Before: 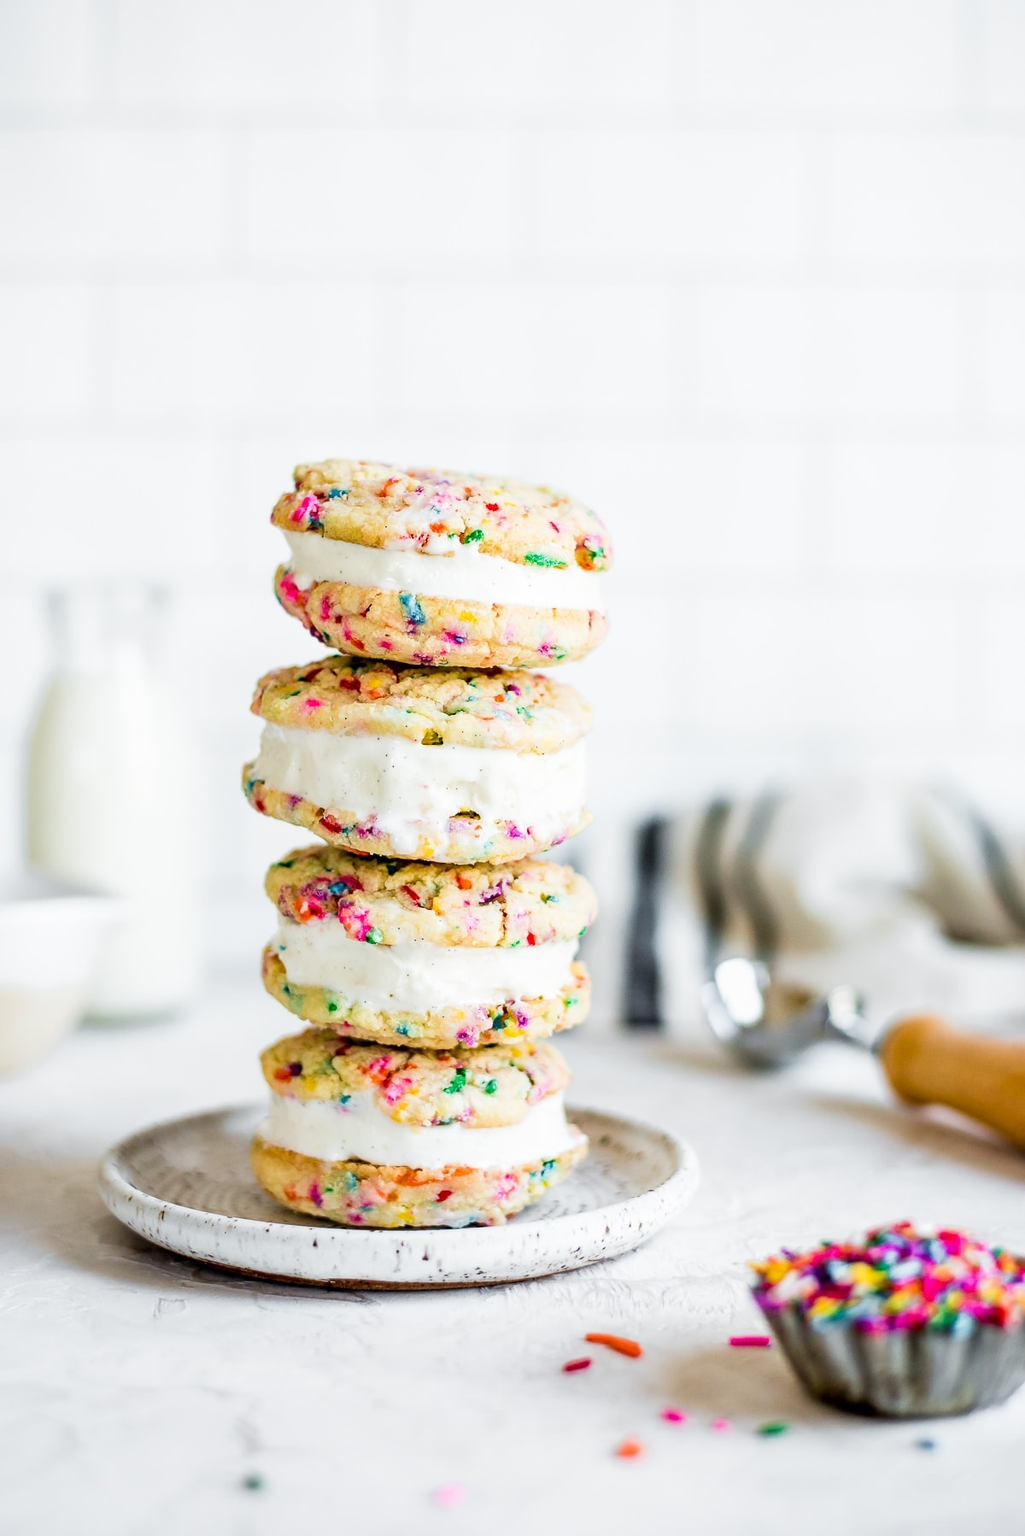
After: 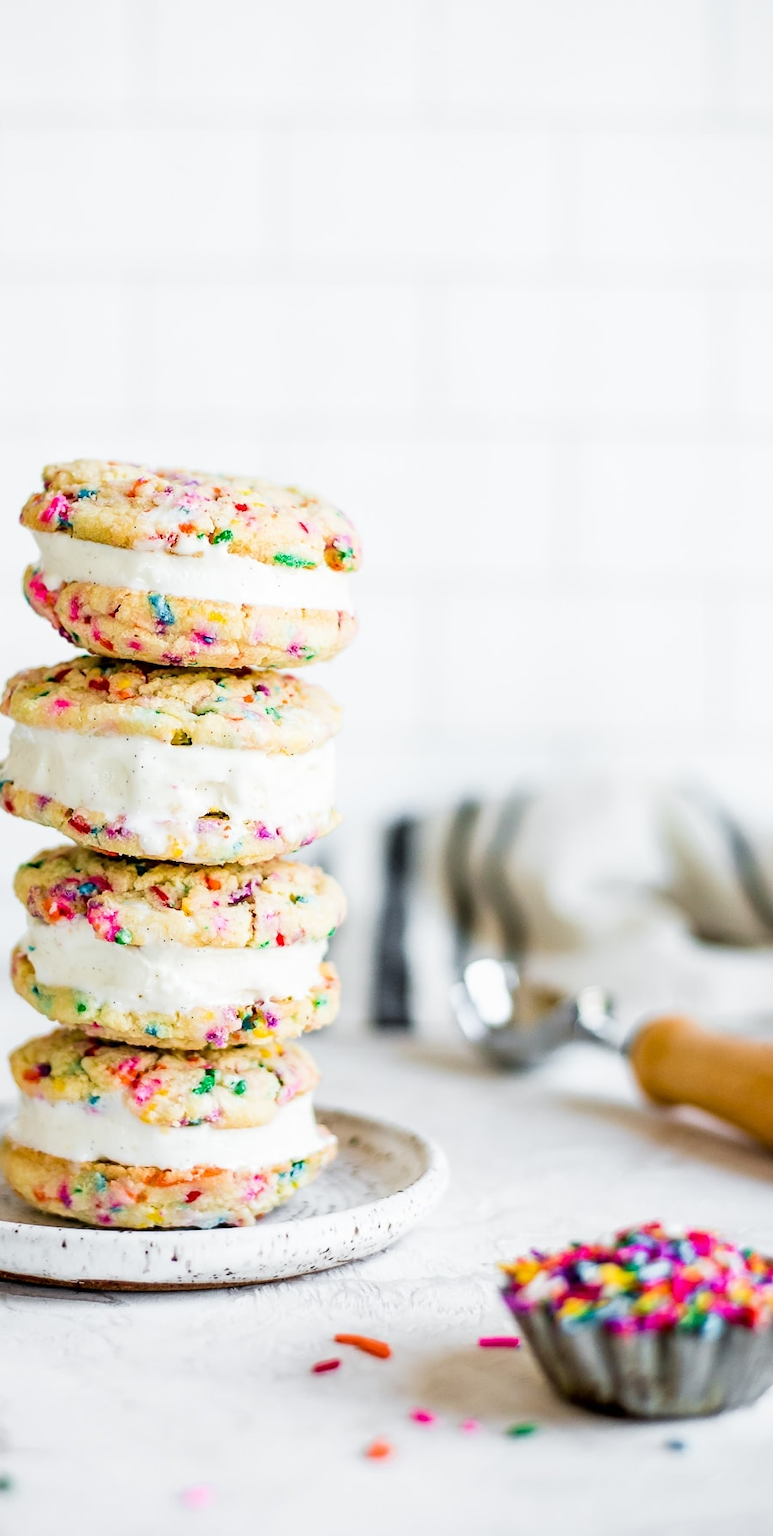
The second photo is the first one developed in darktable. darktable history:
crop and rotate: left 24.577%
